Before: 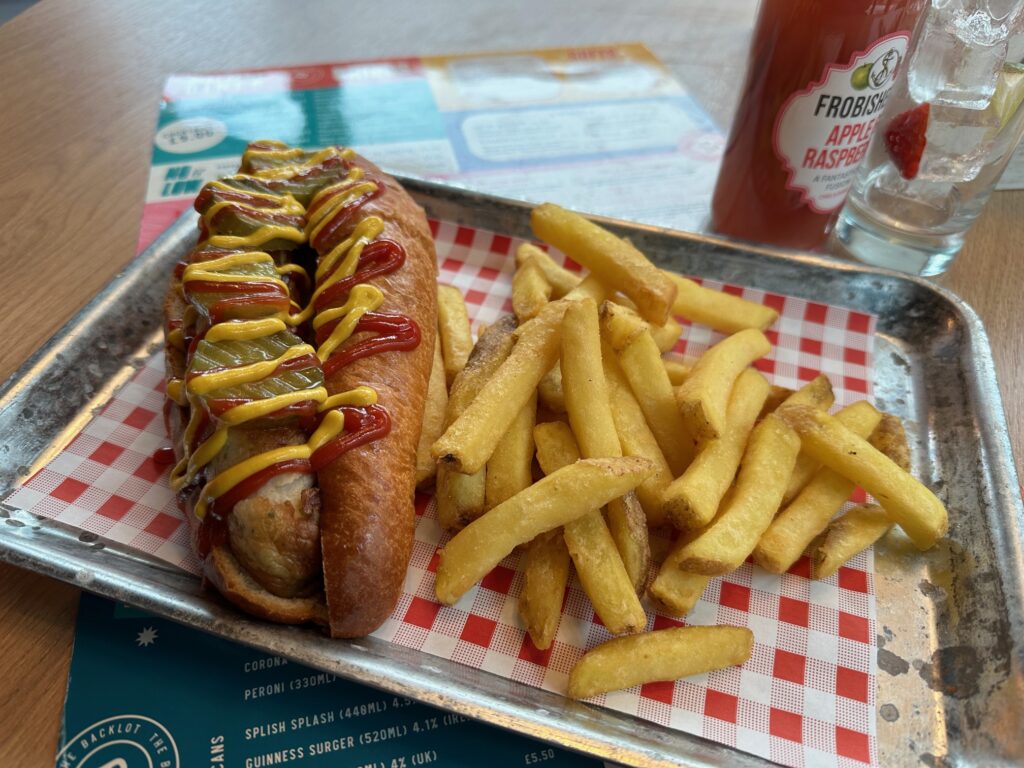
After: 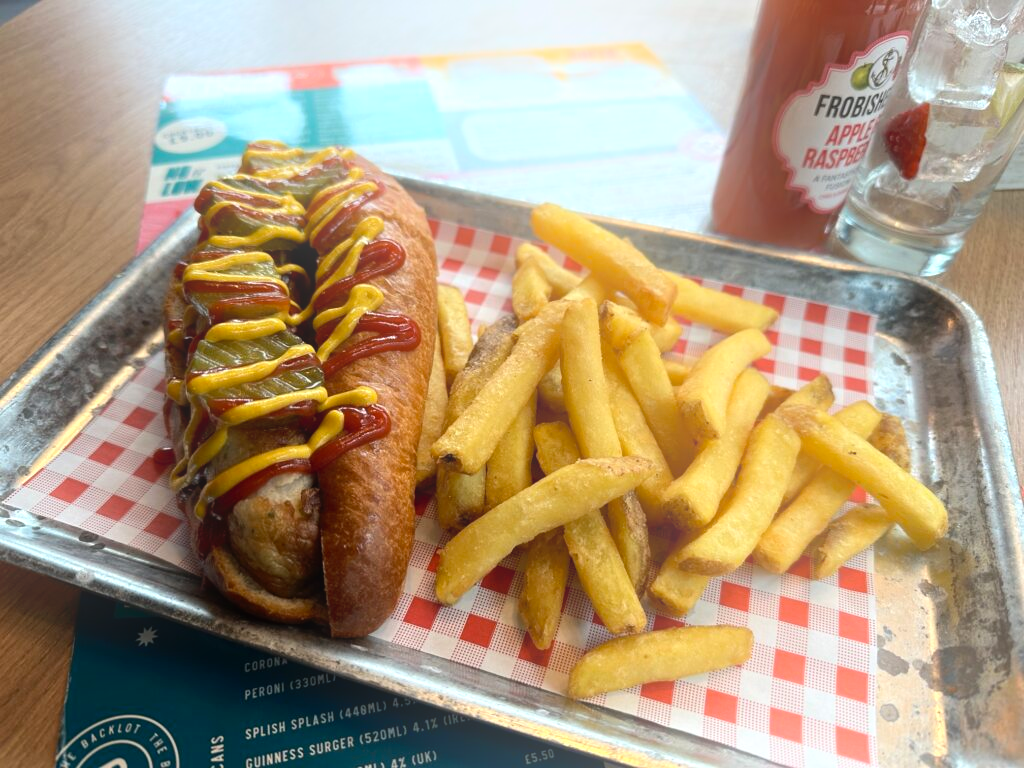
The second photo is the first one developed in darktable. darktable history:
bloom: on, module defaults
tone equalizer: -8 EV -0.417 EV, -7 EV -0.389 EV, -6 EV -0.333 EV, -5 EV -0.222 EV, -3 EV 0.222 EV, -2 EV 0.333 EV, -1 EV 0.389 EV, +0 EV 0.417 EV, edges refinement/feathering 500, mask exposure compensation -1.57 EV, preserve details no
